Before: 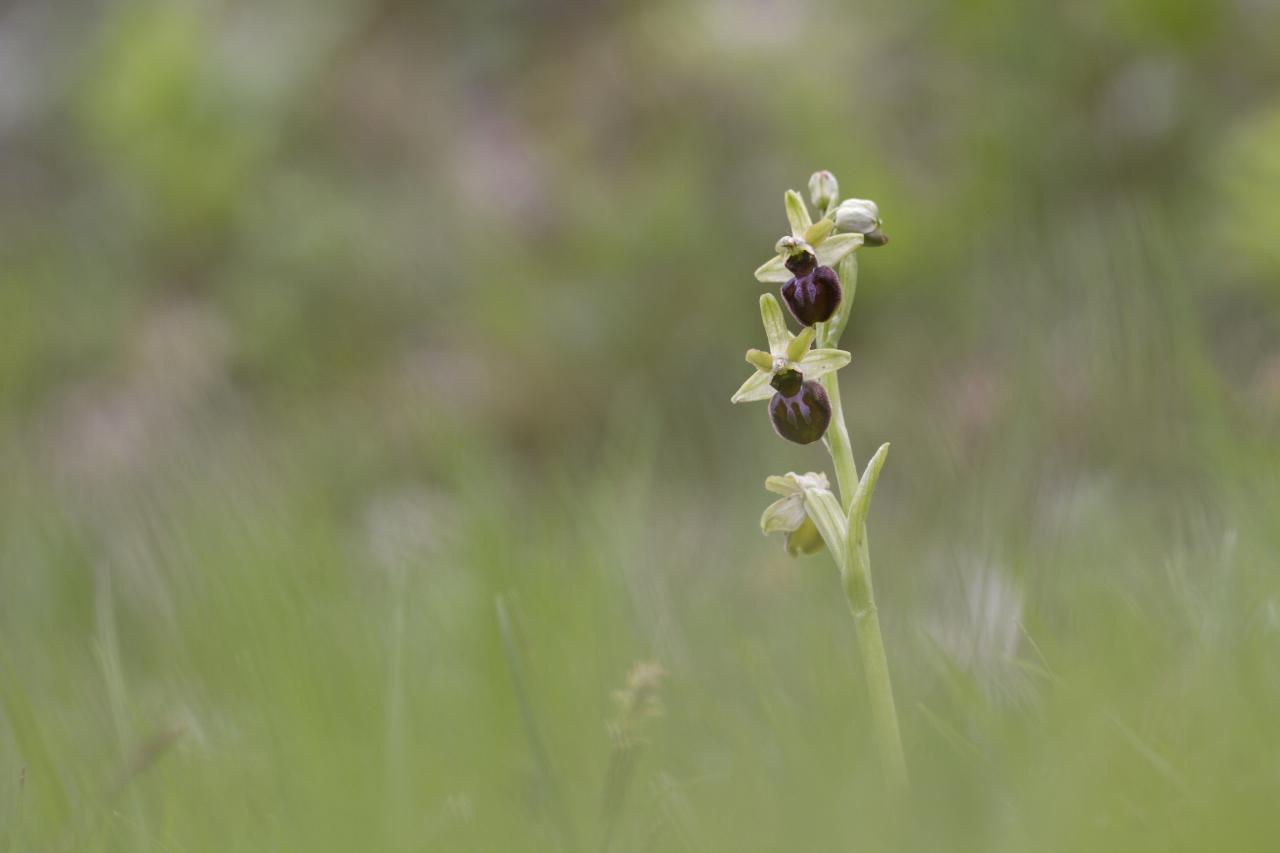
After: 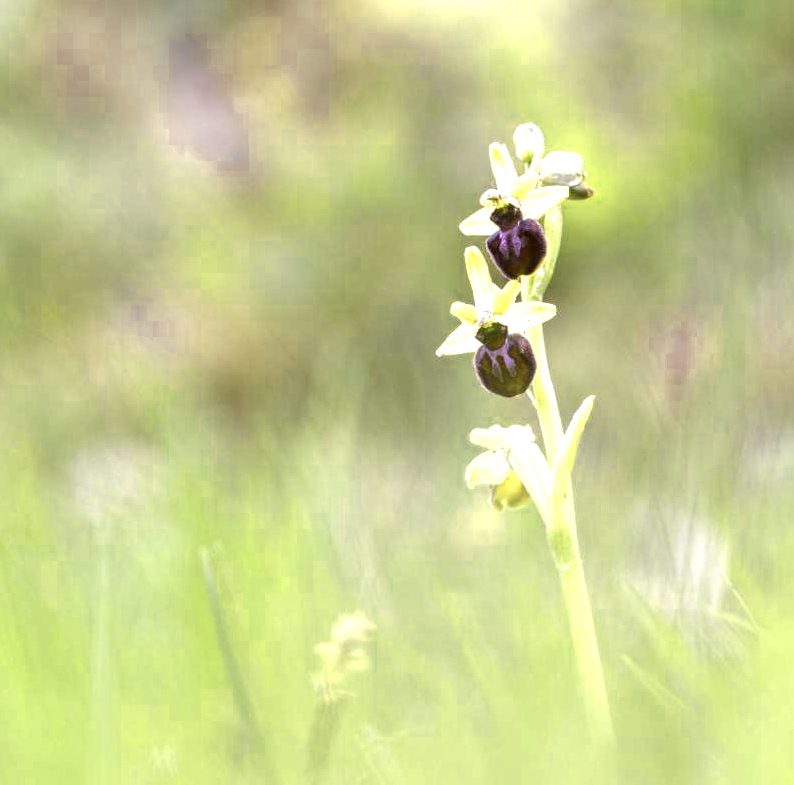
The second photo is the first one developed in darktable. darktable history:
crop and rotate: left 23.092%, top 5.634%, right 14.802%, bottom 2.314%
exposure: exposure 0.994 EV, compensate highlight preservation false
color zones: curves: ch0 [(0, 0.485) (0.178, 0.476) (0.261, 0.623) (0.411, 0.403) (0.708, 0.603) (0.934, 0.412)]; ch1 [(0.003, 0.485) (0.149, 0.496) (0.229, 0.584) (0.326, 0.551) (0.484, 0.262) (0.757, 0.643)], mix 42.16%
local contrast: detail 150%
